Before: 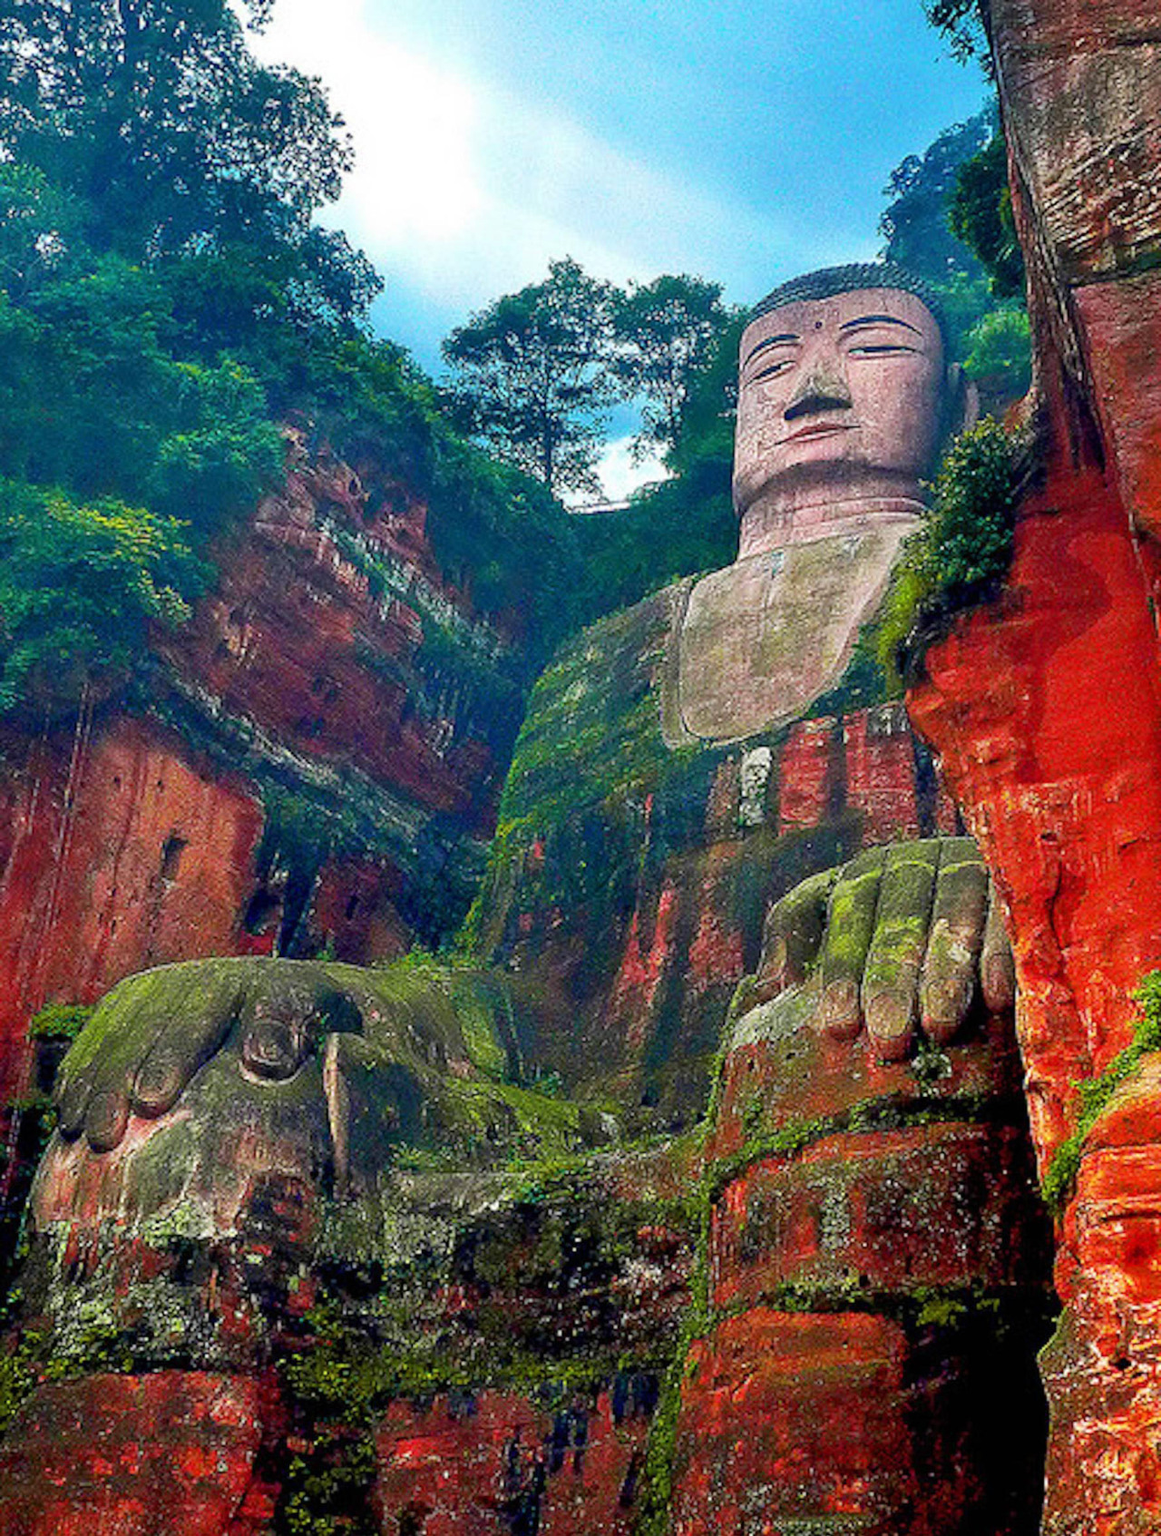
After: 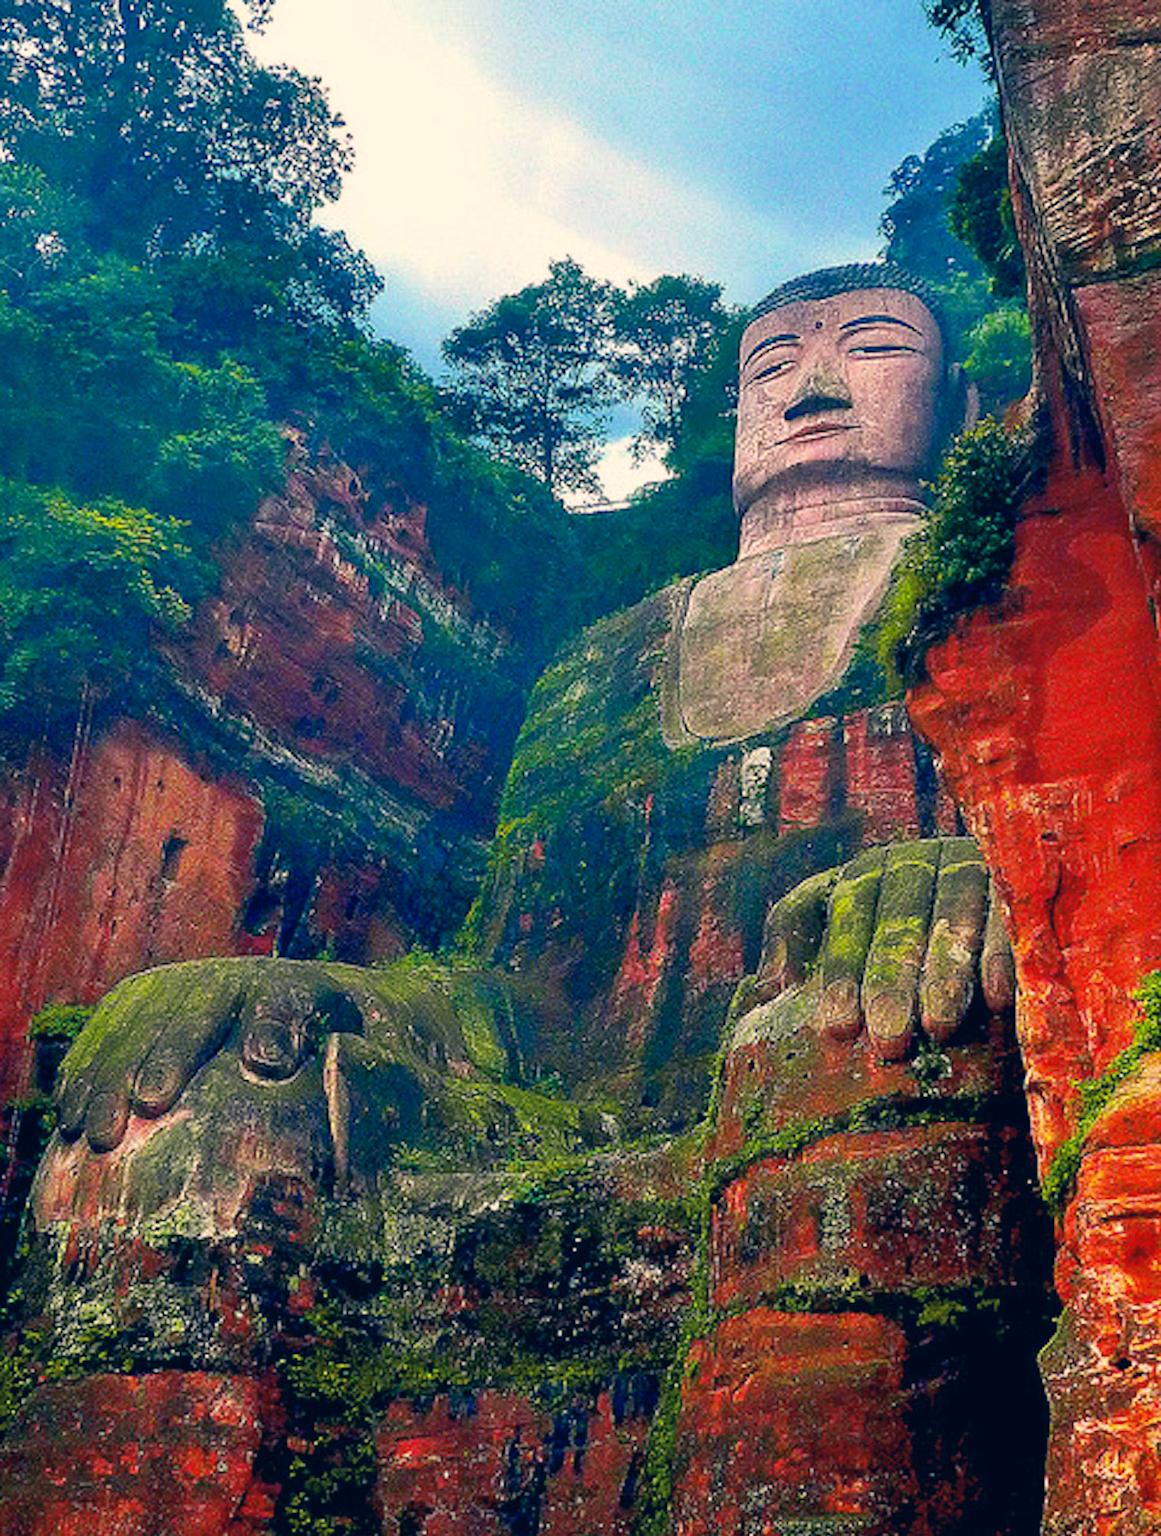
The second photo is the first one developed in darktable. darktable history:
color correction: highlights a* 10.31, highlights b* 14.43, shadows a* -9.72, shadows b* -15.08
tone equalizer: edges refinement/feathering 500, mask exposure compensation -1.57 EV, preserve details no
